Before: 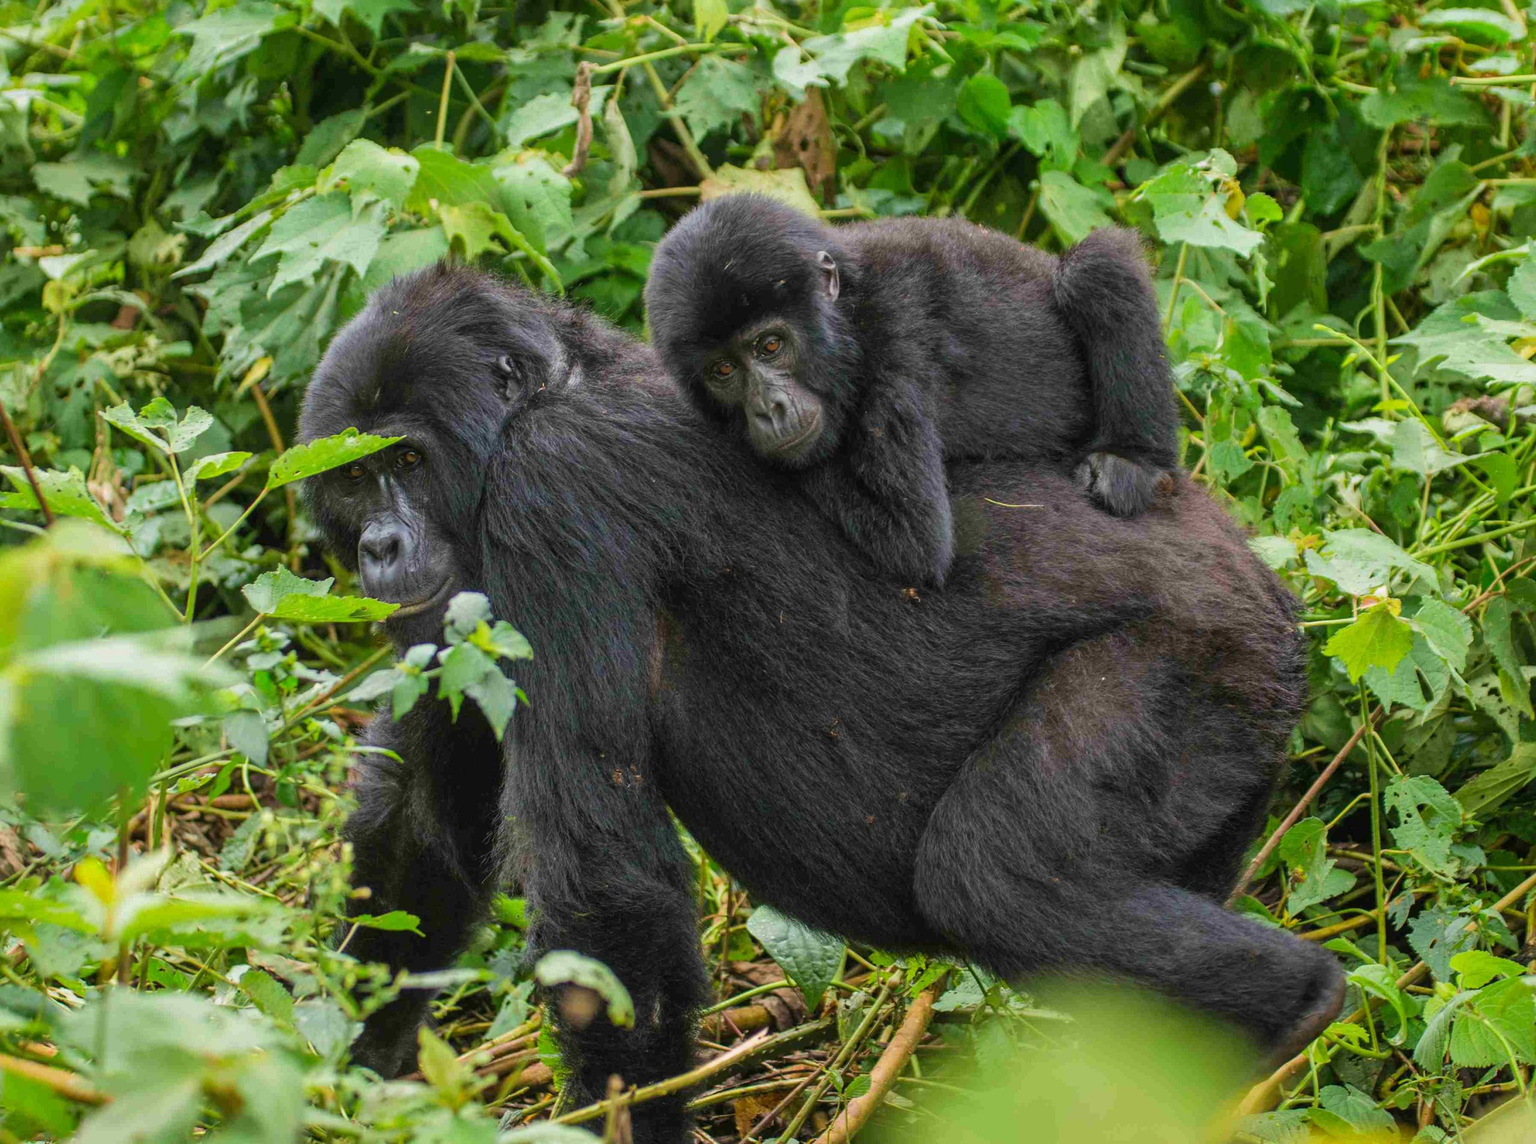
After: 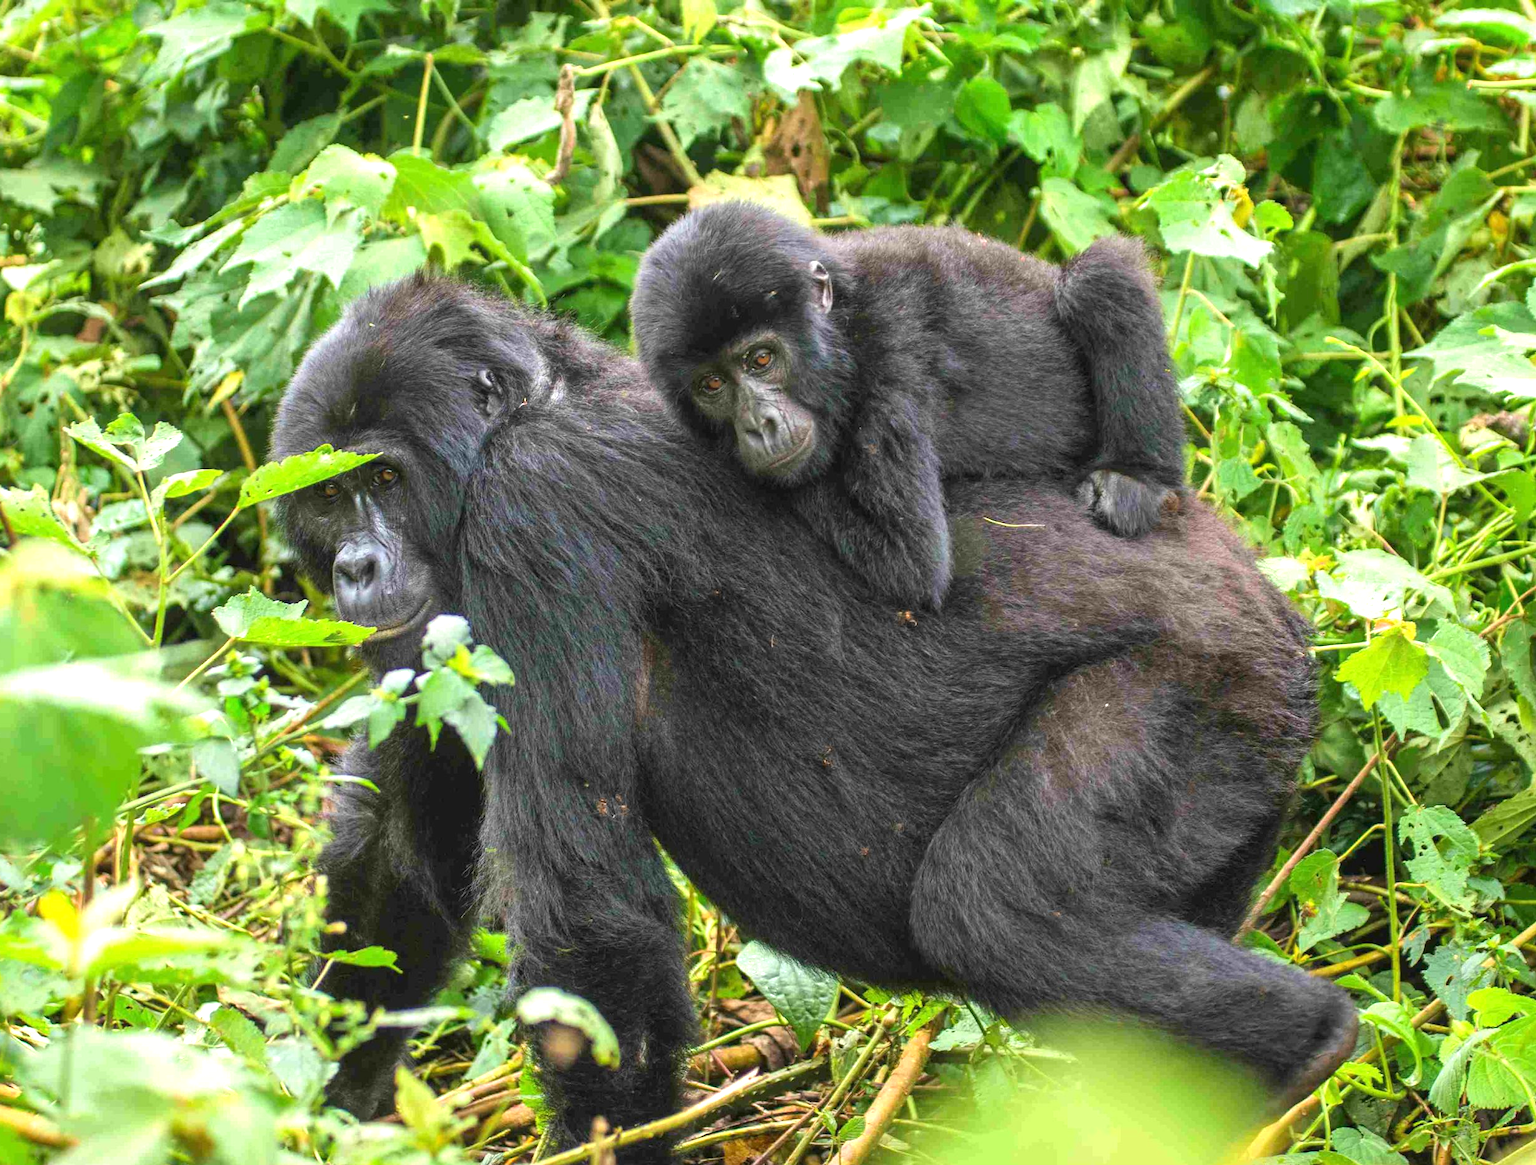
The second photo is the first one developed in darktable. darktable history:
exposure: black level correction 0, exposure 0.954 EV, compensate exposure bias true, compensate highlight preservation false
crop and rotate: left 2.481%, right 1.198%, bottom 1.862%
